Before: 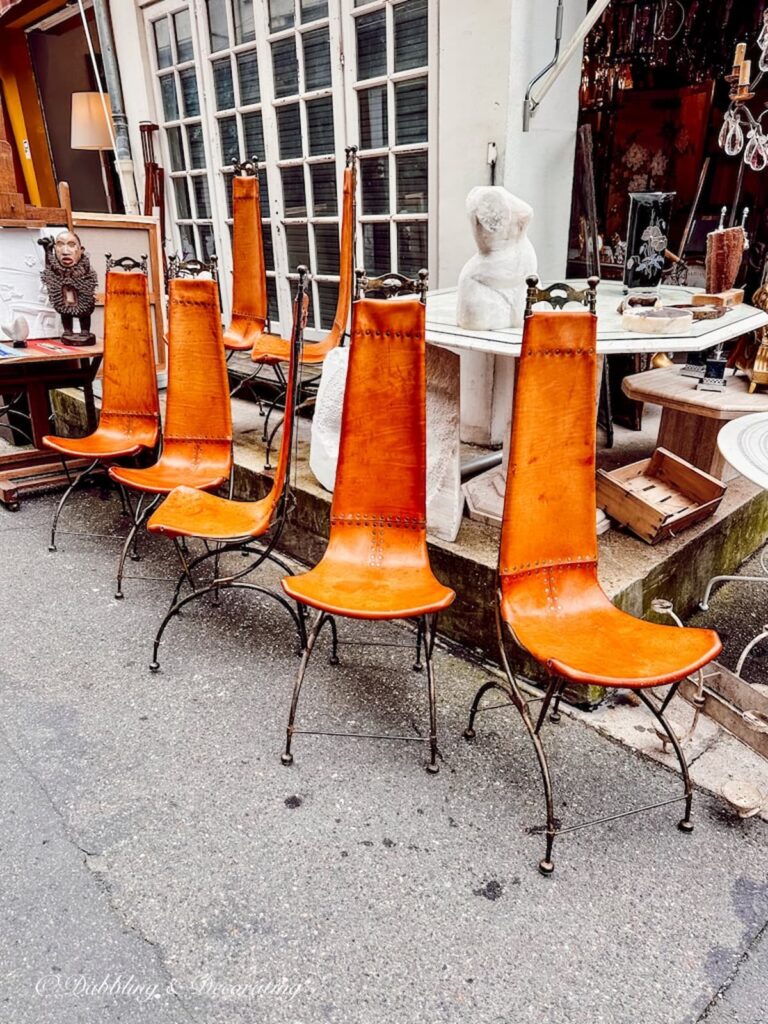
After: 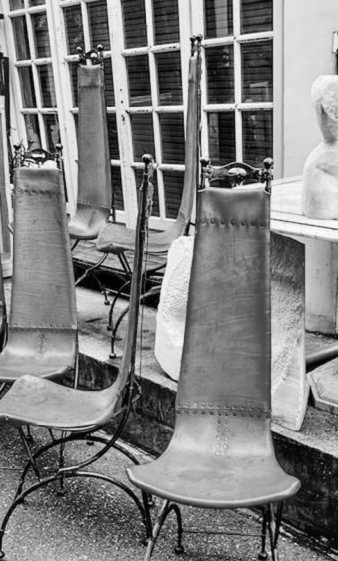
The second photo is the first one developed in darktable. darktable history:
crop: left 20.248%, top 10.86%, right 35.675%, bottom 34.321%
monochrome: on, module defaults
